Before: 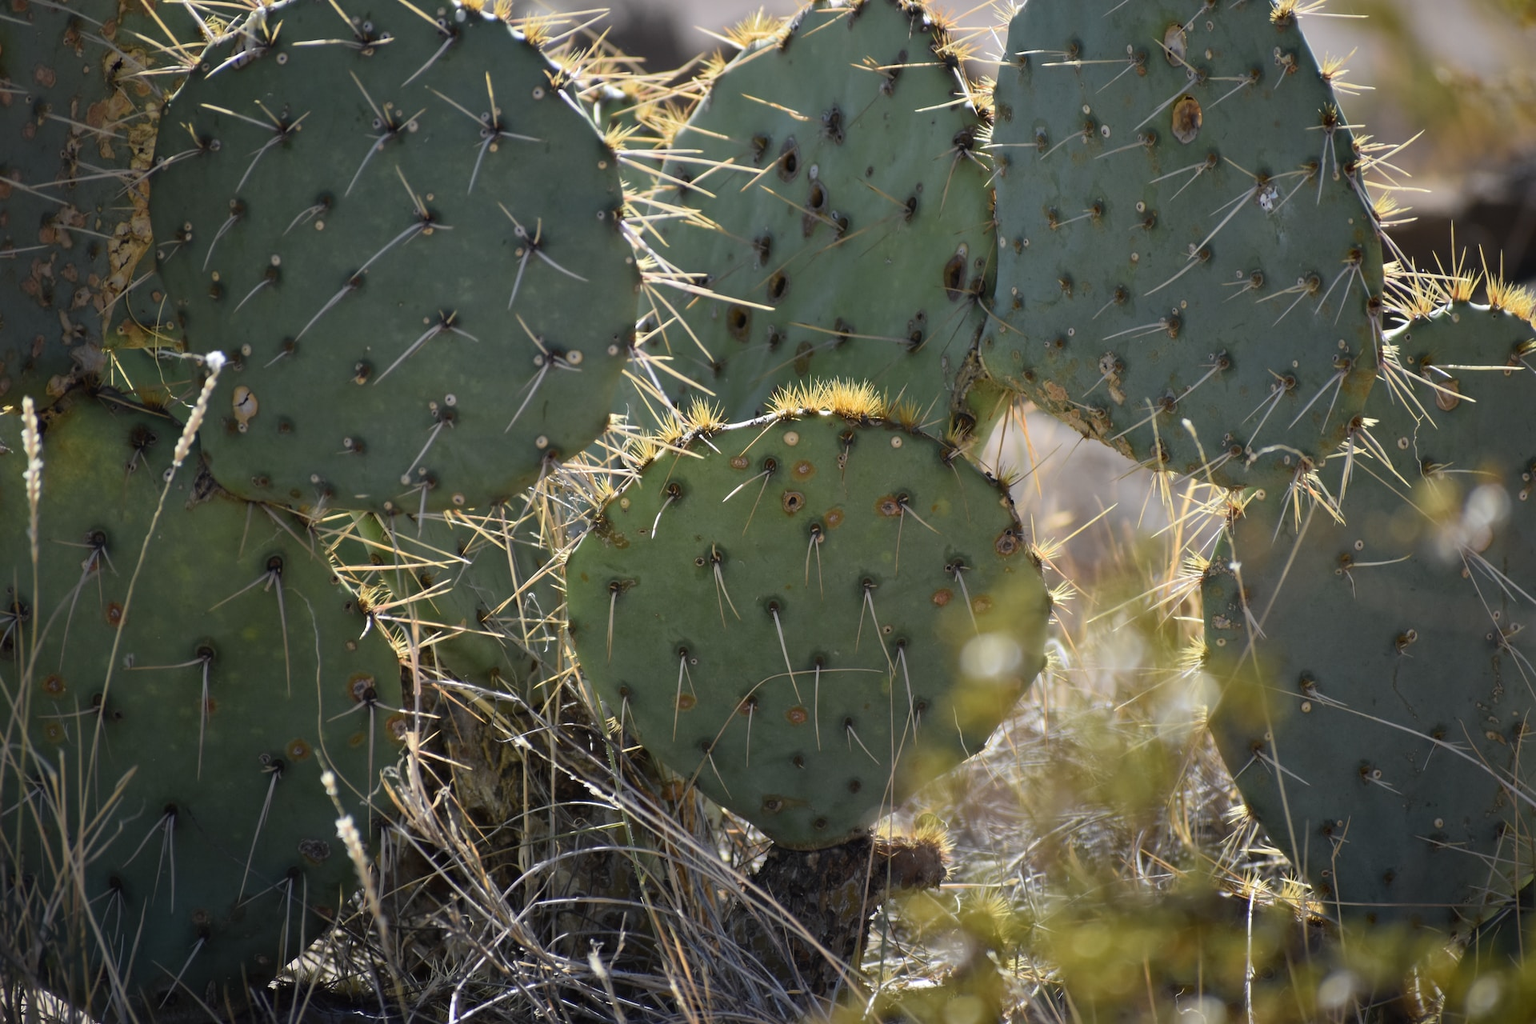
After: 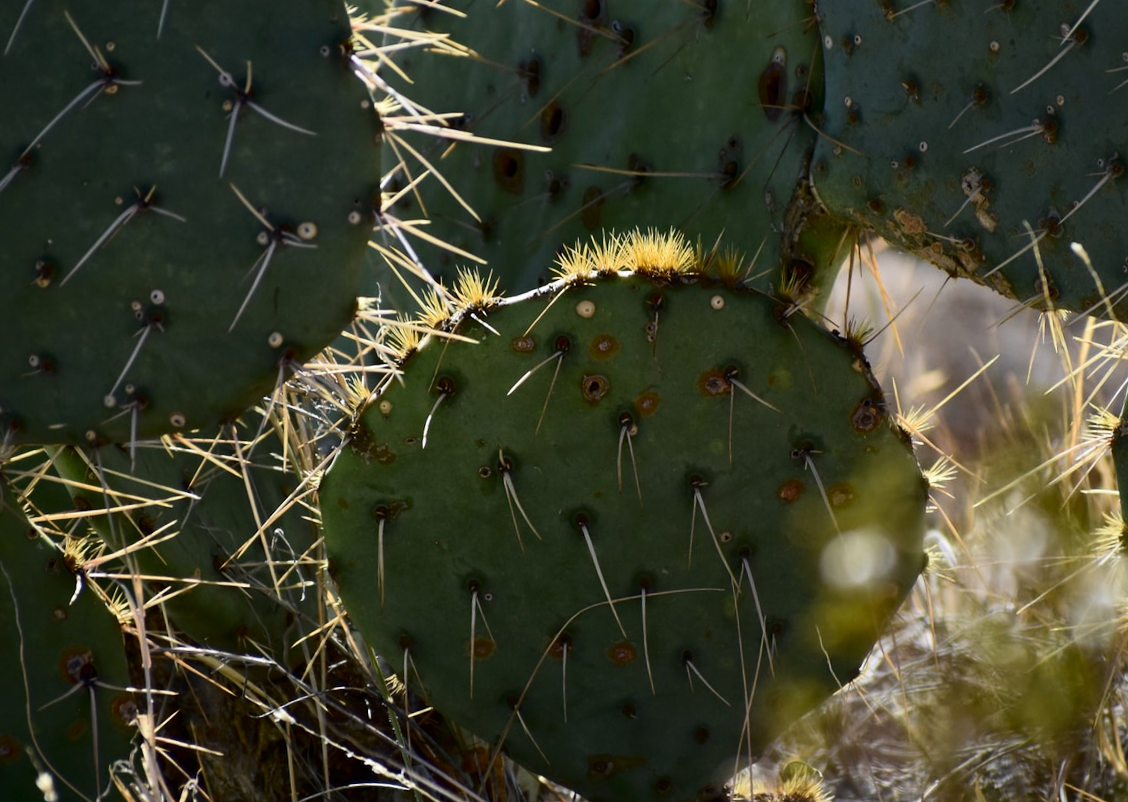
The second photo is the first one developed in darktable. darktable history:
crop and rotate: left 22.13%, top 22.054%, right 22.026%, bottom 22.102%
contrast brightness saturation: contrast 0.19, brightness -0.24, saturation 0.11
rotate and perspective: rotation -4.86°, automatic cropping off
